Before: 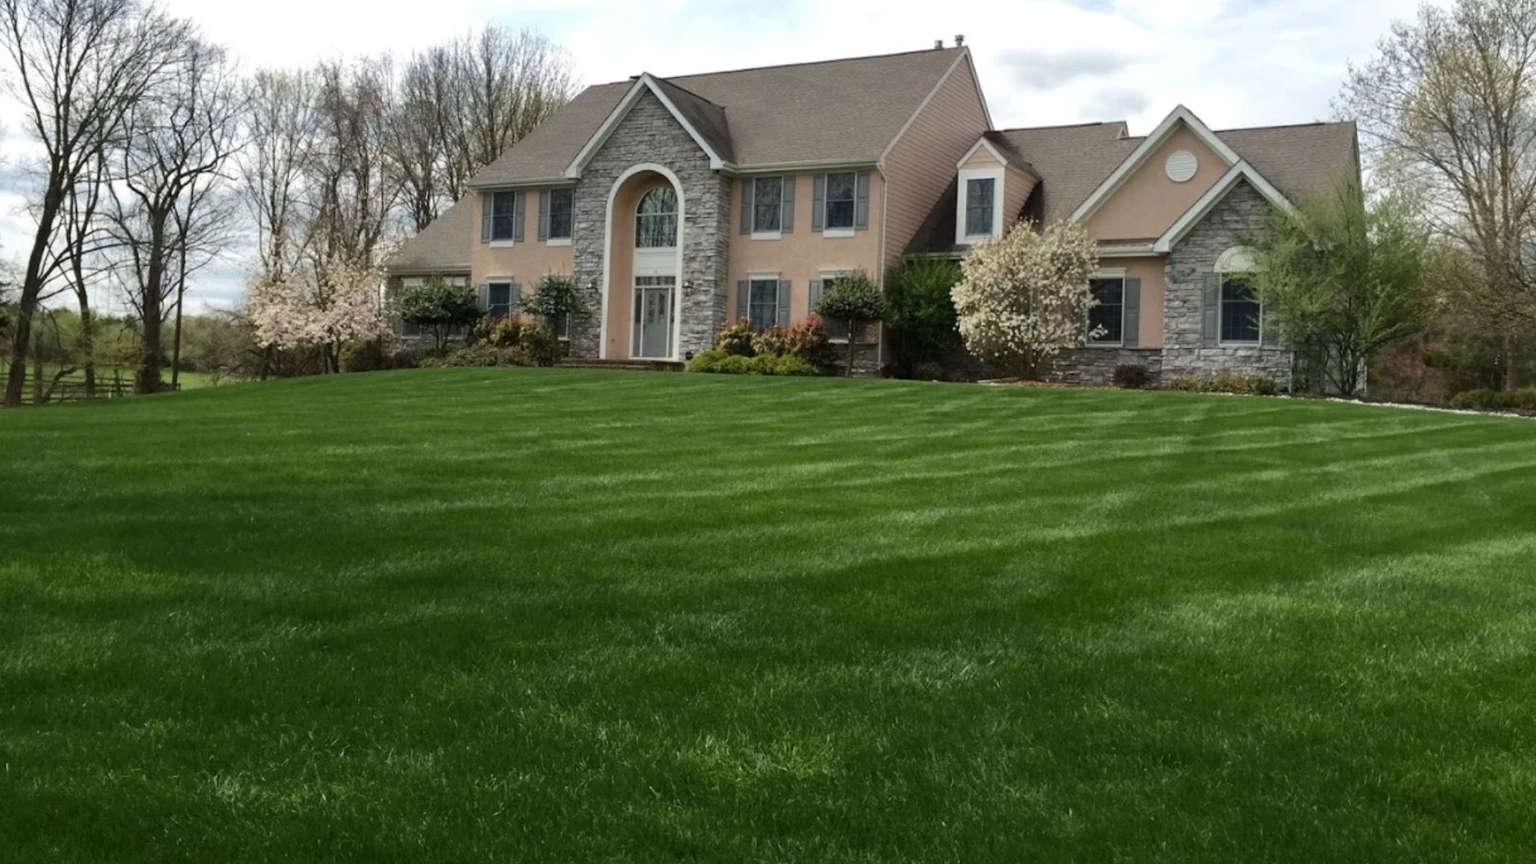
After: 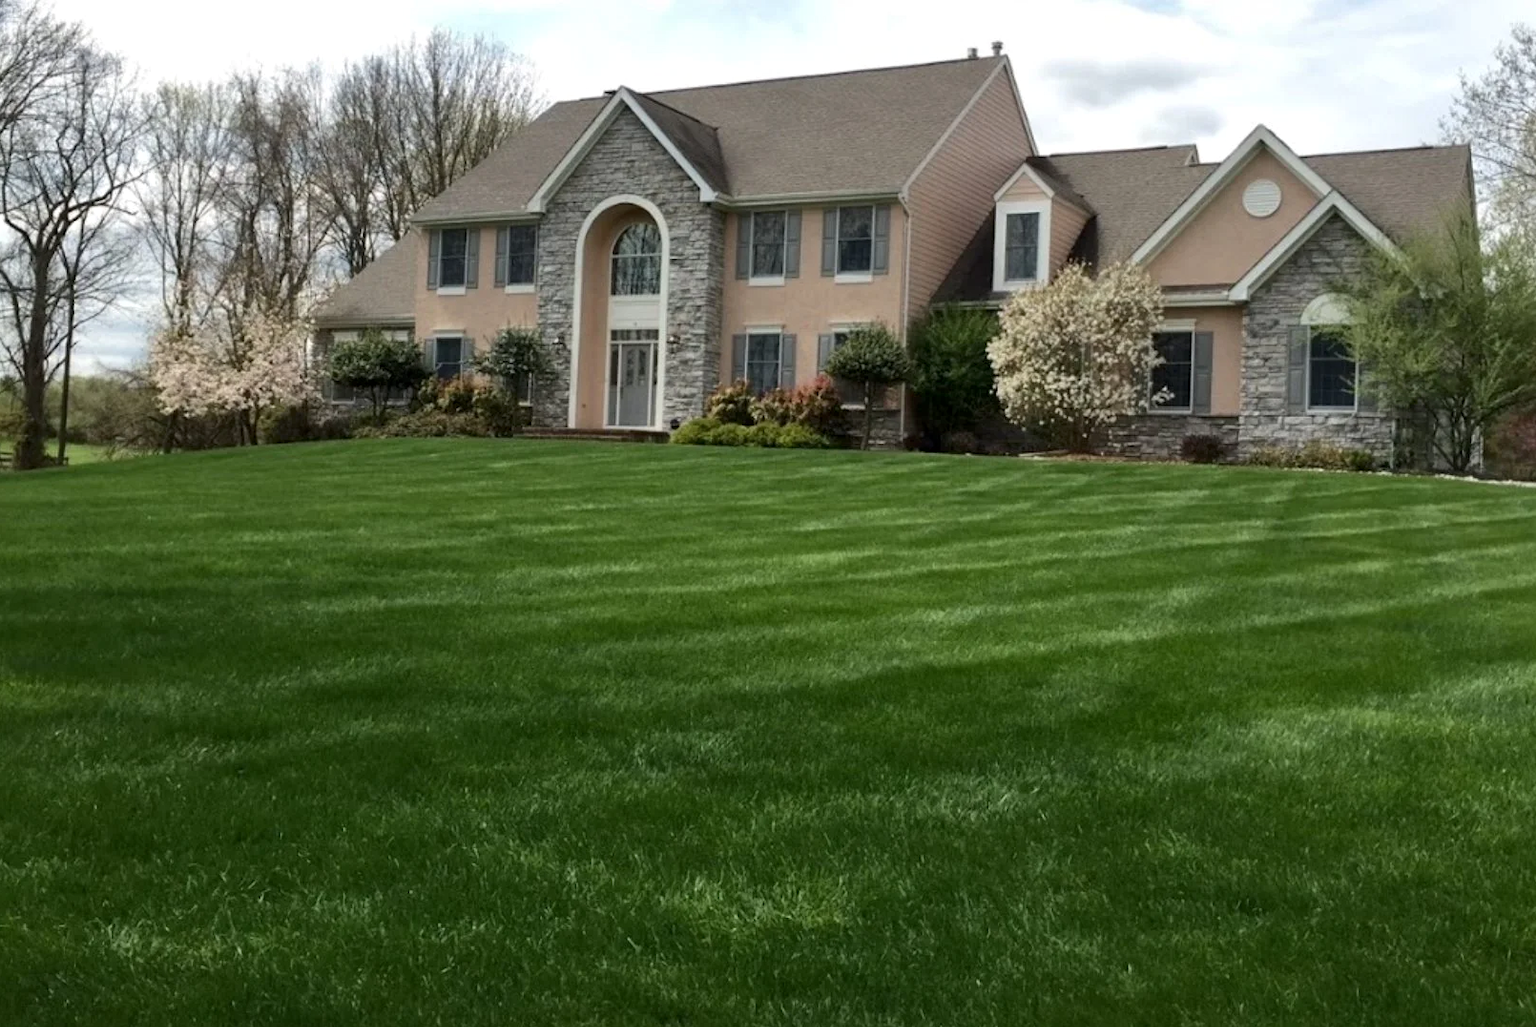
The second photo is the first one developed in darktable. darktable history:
crop: left 8.035%, right 7.451%
local contrast: mode bilateral grid, contrast 21, coarseness 49, detail 119%, midtone range 0.2
